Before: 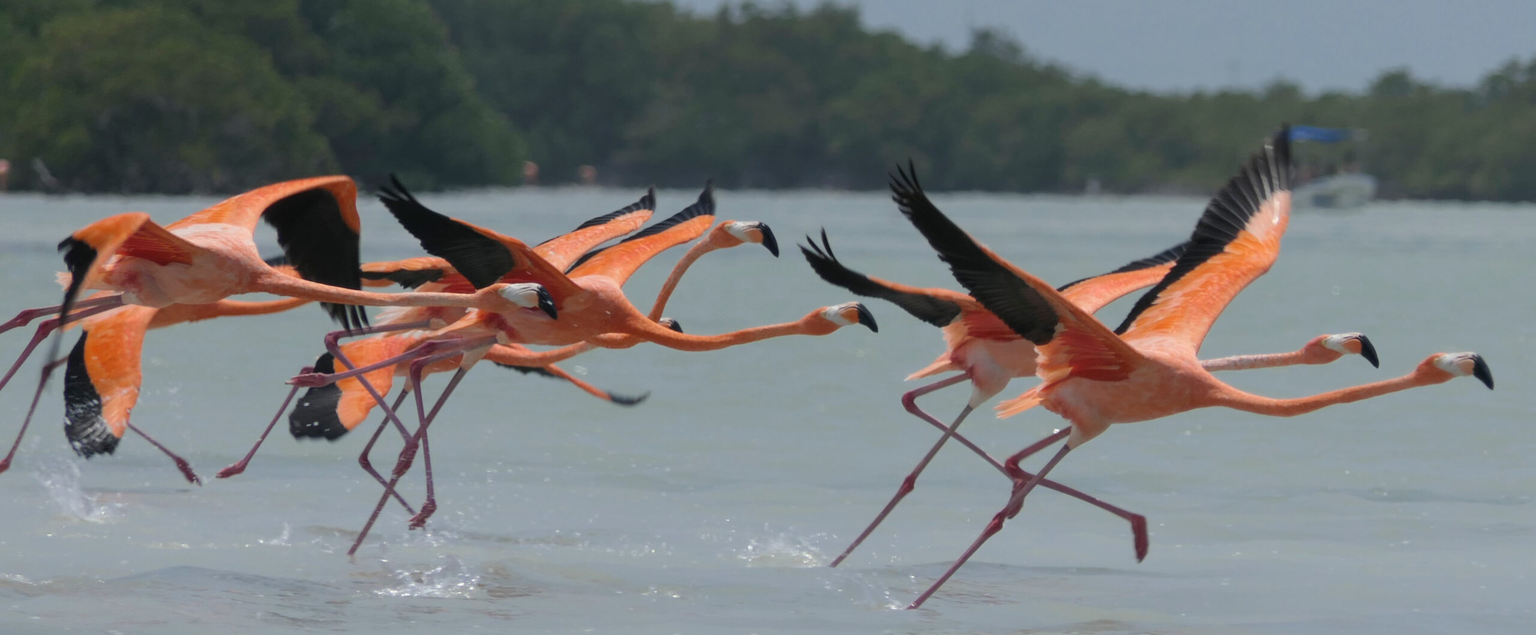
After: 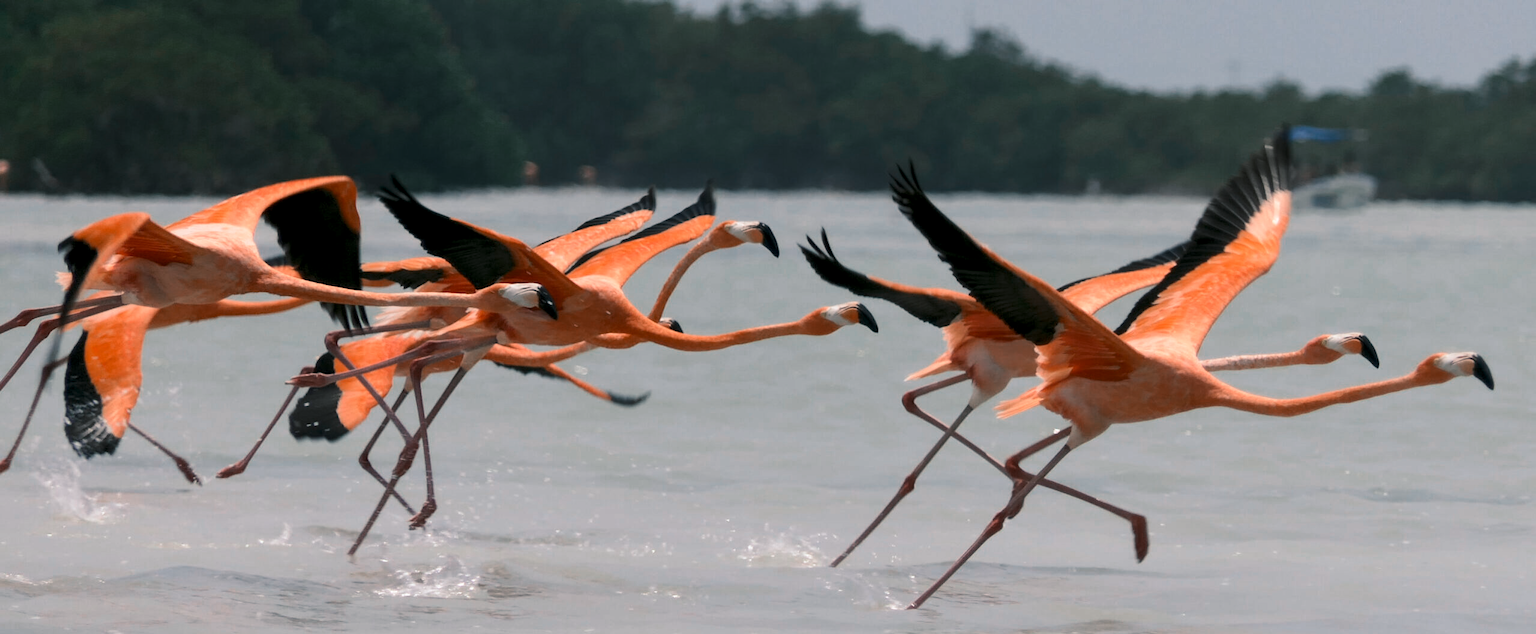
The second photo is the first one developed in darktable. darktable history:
tone curve: curves: ch0 [(0, 0) (0.003, 0.003) (0.011, 0.012) (0.025, 0.027) (0.044, 0.048) (0.069, 0.076) (0.1, 0.109) (0.136, 0.148) (0.177, 0.194) (0.224, 0.245) (0.277, 0.303) (0.335, 0.366) (0.399, 0.436) (0.468, 0.511) (0.543, 0.593) (0.623, 0.681) (0.709, 0.775) (0.801, 0.875) (0.898, 0.954) (1, 1)], preserve colors none
color look up table: target L [73.75, 64.83, 43.57, 26.99, 199.98, 100, 64.42, 55.52, 49.24, 40.12, 23.55, 56.5, 54.42, 39.11, 21.67, 85.93, 78.92, 65.94, 67.46, 49.88, 44.21, 46.42, 21.48, 7.4, 0 ×25], target a [0.701, -17.58, -35.59, -13.03, 0.063, -0.002, 19.03, 34.46, 45.28, 47.24, 7.918, 5.081, 40.98, 2.445, 11.98, 3.536, 2.57, -22.39, 1.587, -17.97, -2.184, -5.743, -3.821, -2.426, 0 ×25], target b [48.76, 33.03, 8.504, 6.926, -0.031, 0.026, 16.18, 47.1, 31.84, 43.37, 10.68, -15.63, 8.118, -35.77, -8.217, 1.105, 0.804, -16.4, -0.384, -32.54, -3.214, -23.82, -2.918, -0.324, 0 ×25], num patches 24
